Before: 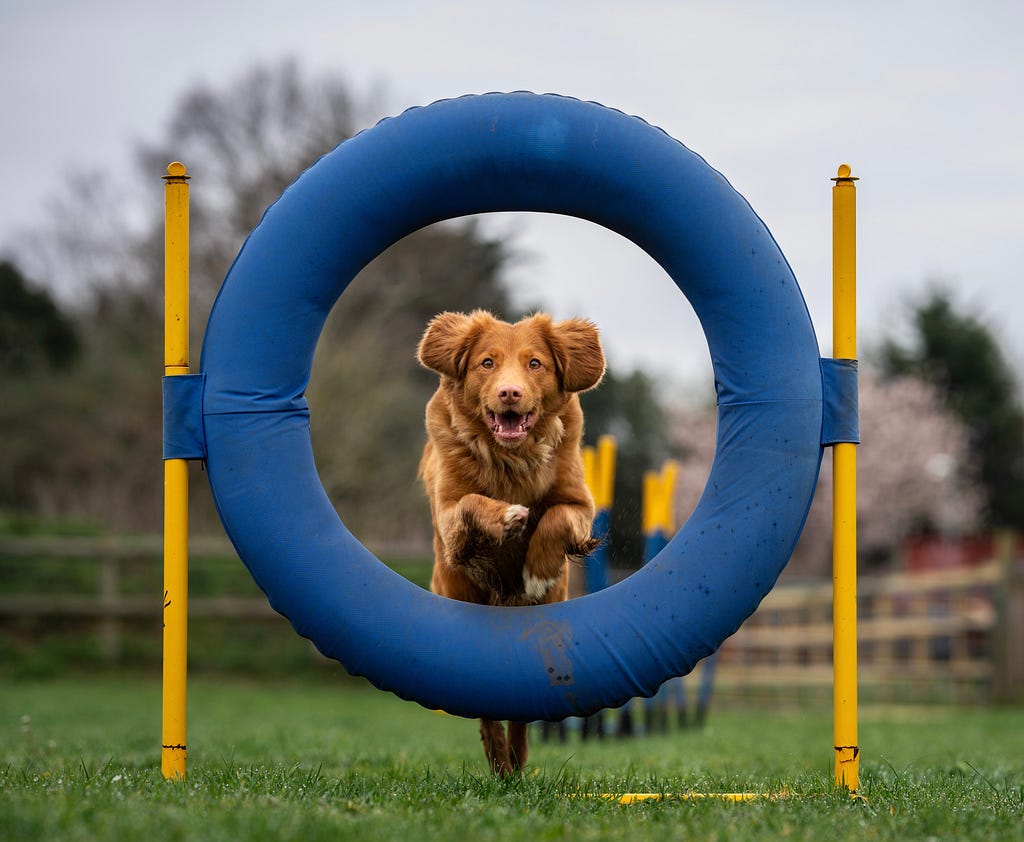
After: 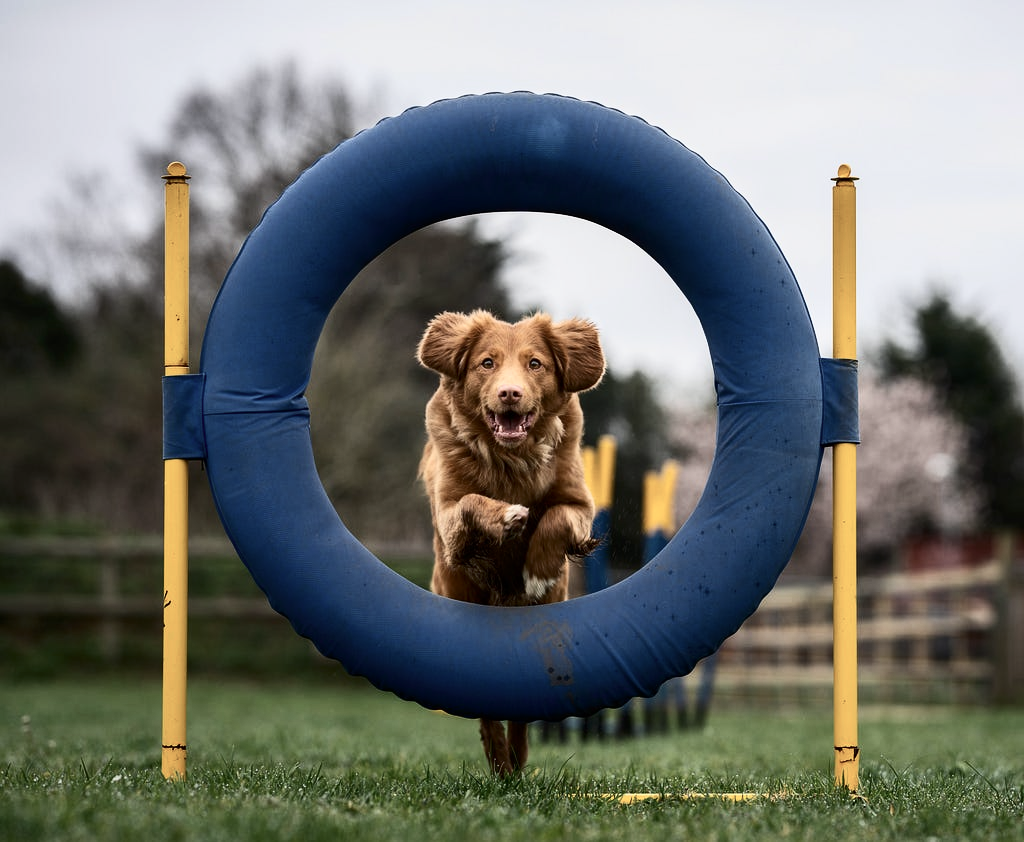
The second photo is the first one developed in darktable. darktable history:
contrast brightness saturation: contrast 0.253, saturation -0.305
